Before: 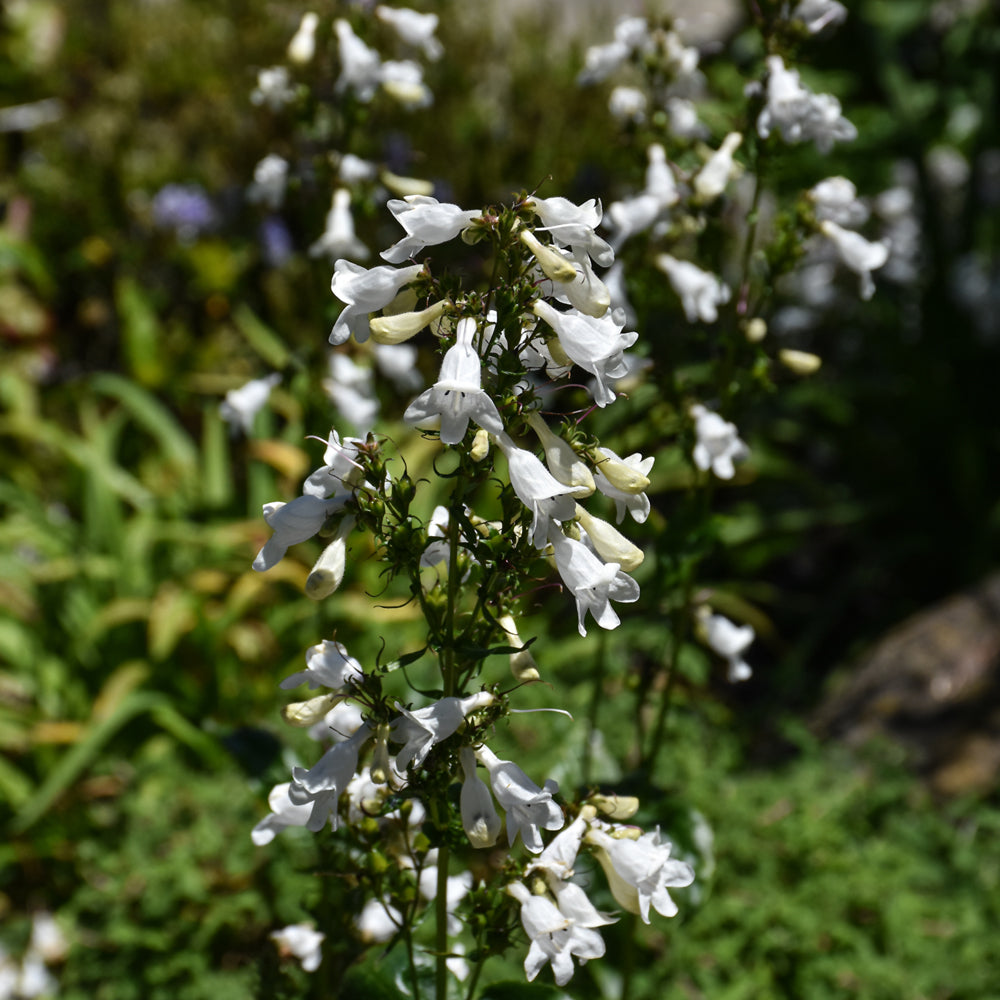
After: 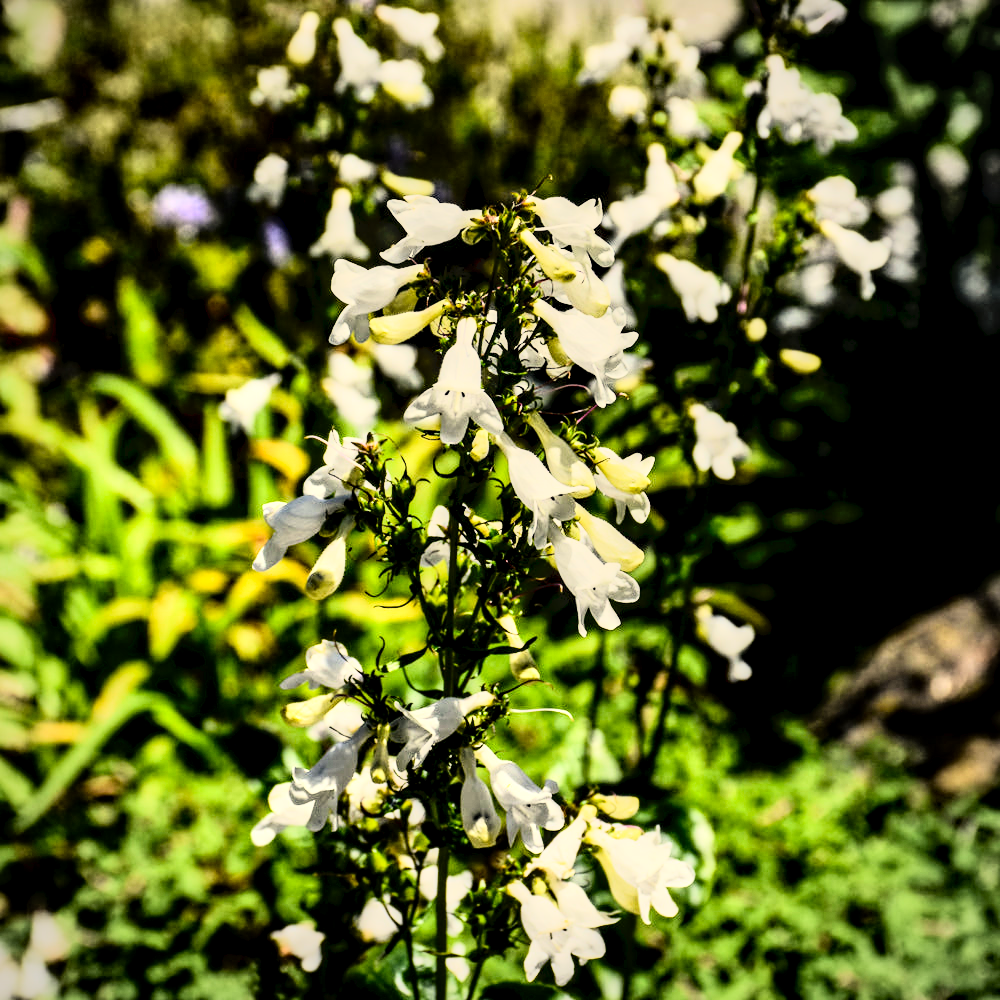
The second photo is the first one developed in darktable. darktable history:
exposure: black level correction 0.012, exposure 0.7 EV, compensate exposure bias true, compensate highlight preservation false
rgb curve: curves: ch0 [(0, 0) (0.21, 0.15) (0.24, 0.21) (0.5, 0.75) (0.75, 0.96) (0.89, 0.99) (1, 1)]; ch1 [(0, 0.02) (0.21, 0.13) (0.25, 0.2) (0.5, 0.67) (0.75, 0.9) (0.89, 0.97) (1, 1)]; ch2 [(0, 0.02) (0.21, 0.13) (0.25, 0.2) (0.5, 0.67) (0.75, 0.9) (0.89, 0.97) (1, 1)], compensate middle gray true
local contrast: detail 130%
color correction: highlights a* 1.39, highlights b* 17.83
vignetting: fall-off radius 81.94%
